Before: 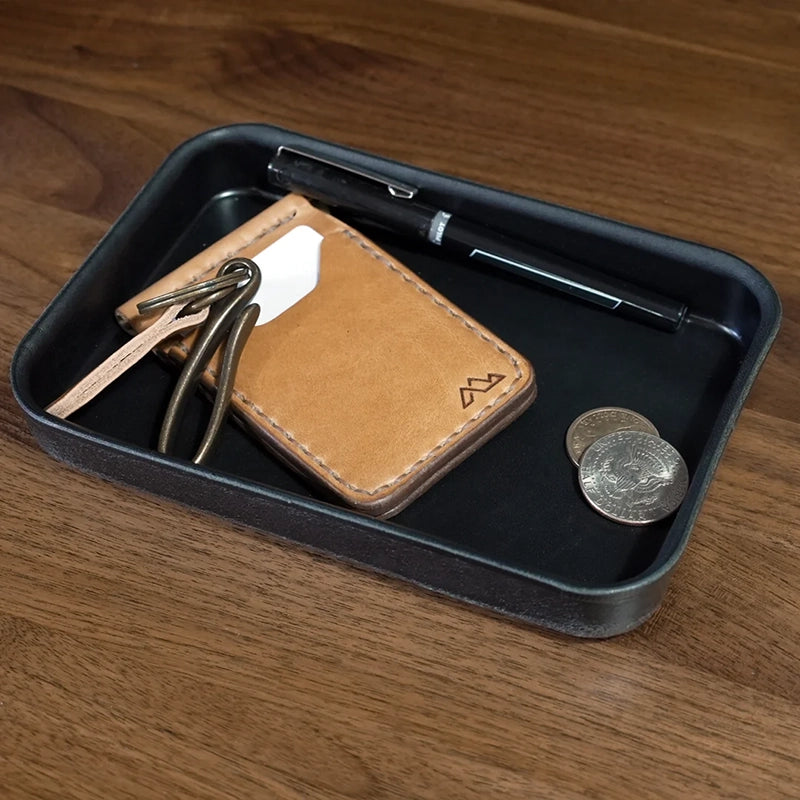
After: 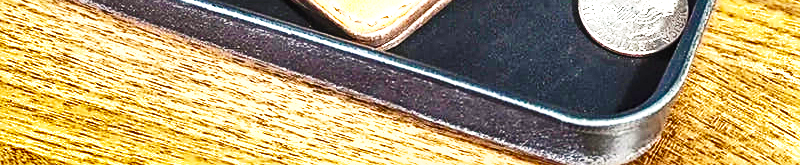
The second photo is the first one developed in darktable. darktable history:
crop and rotate: top 58.665%, bottom 20.589%
color balance rgb: highlights gain › luminance 7.425%, highlights gain › chroma 0.894%, highlights gain › hue 47.33°, perceptual saturation grading › global saturation 30.551%, perceptual brilliance grading › global brilliance -4.681%, perceptual brilliance grading › highlights 24.408%, perceptual brilliance grading › mid-tones 6.876%, perceptual brilliance grading › shadows -5.028%
shadows and highlights: radius 109.23, shadows 44.45, highlights -66.12, low approximation 0.01, soften with gaussian
local contrast: on, module defaults
base curve: curves: ch0 [(0, 0) (0.028, 0.03) (0.121, 0.232) (0.46, 0.748) (0.859, 0.968) (1, 1)], preserve colors none
exposure: exposure 2.02 EV, compensate exposure bias true, compensate highlight preservation false
sharpen: on, module defaults
